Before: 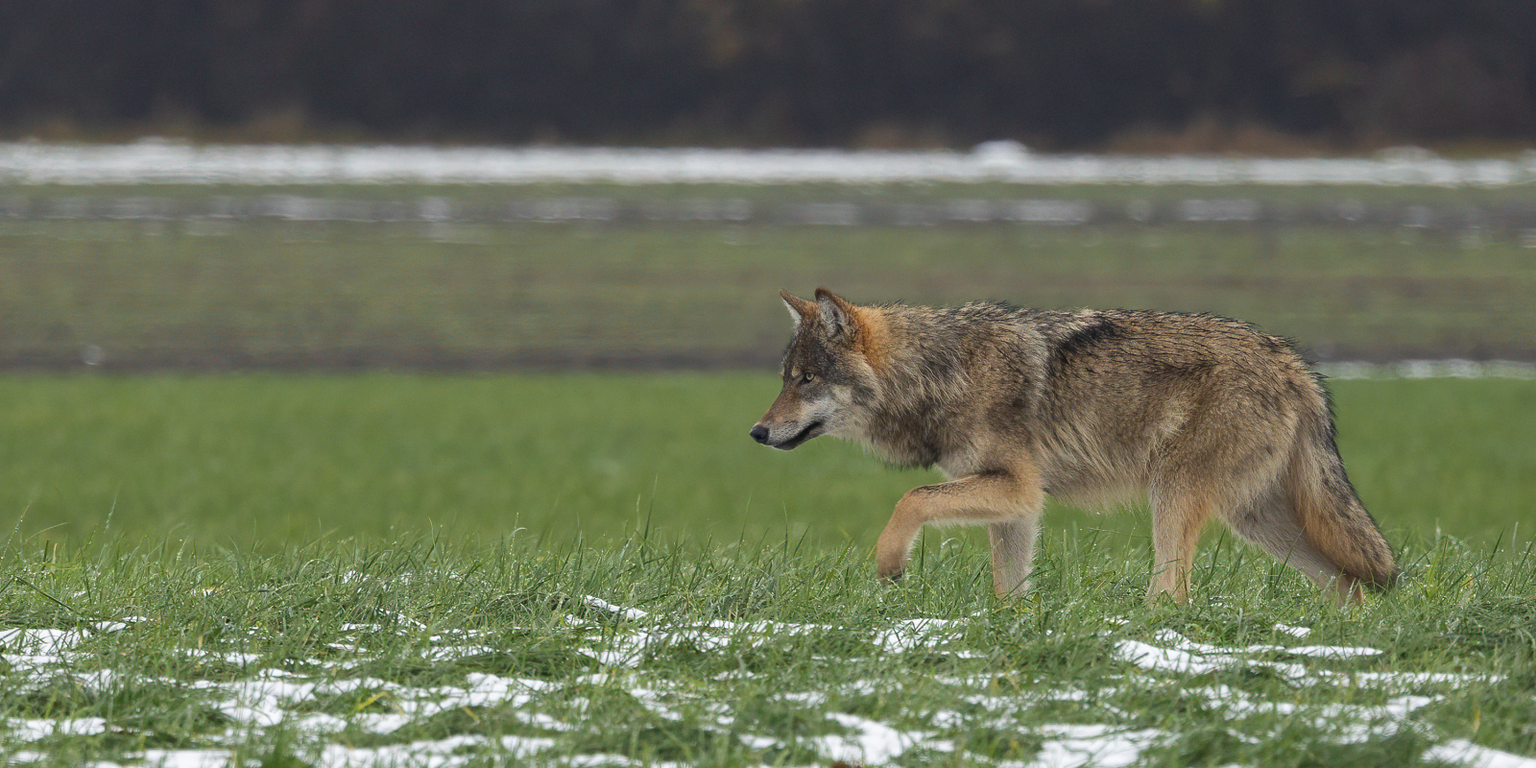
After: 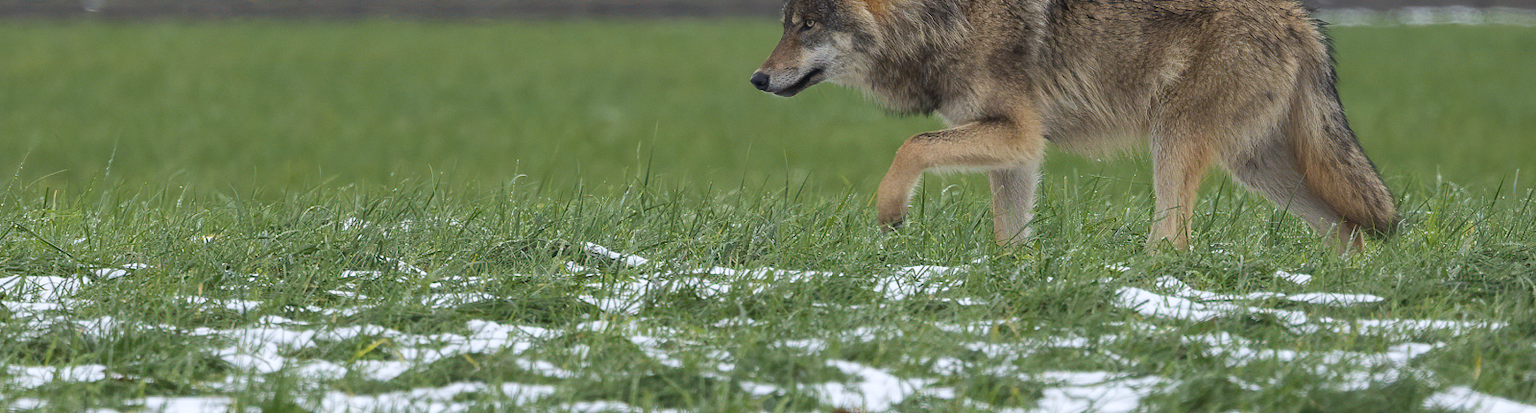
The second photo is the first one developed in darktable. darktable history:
crop and rotate: top 46.237%
white balance: red 0.976, blue 1.04
